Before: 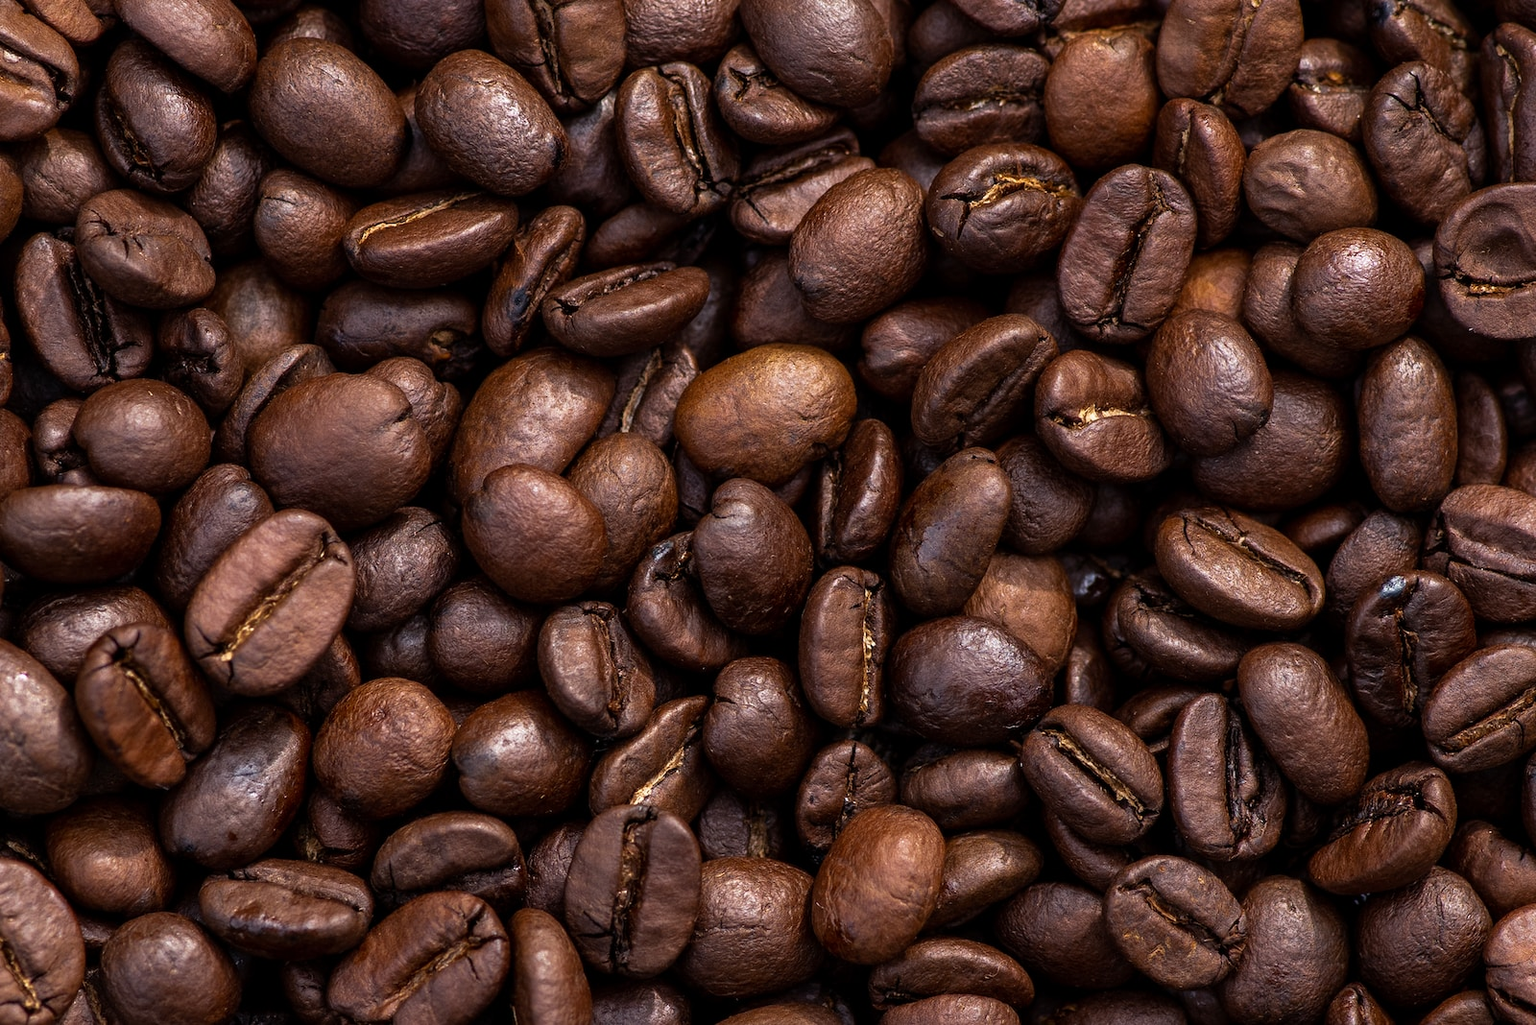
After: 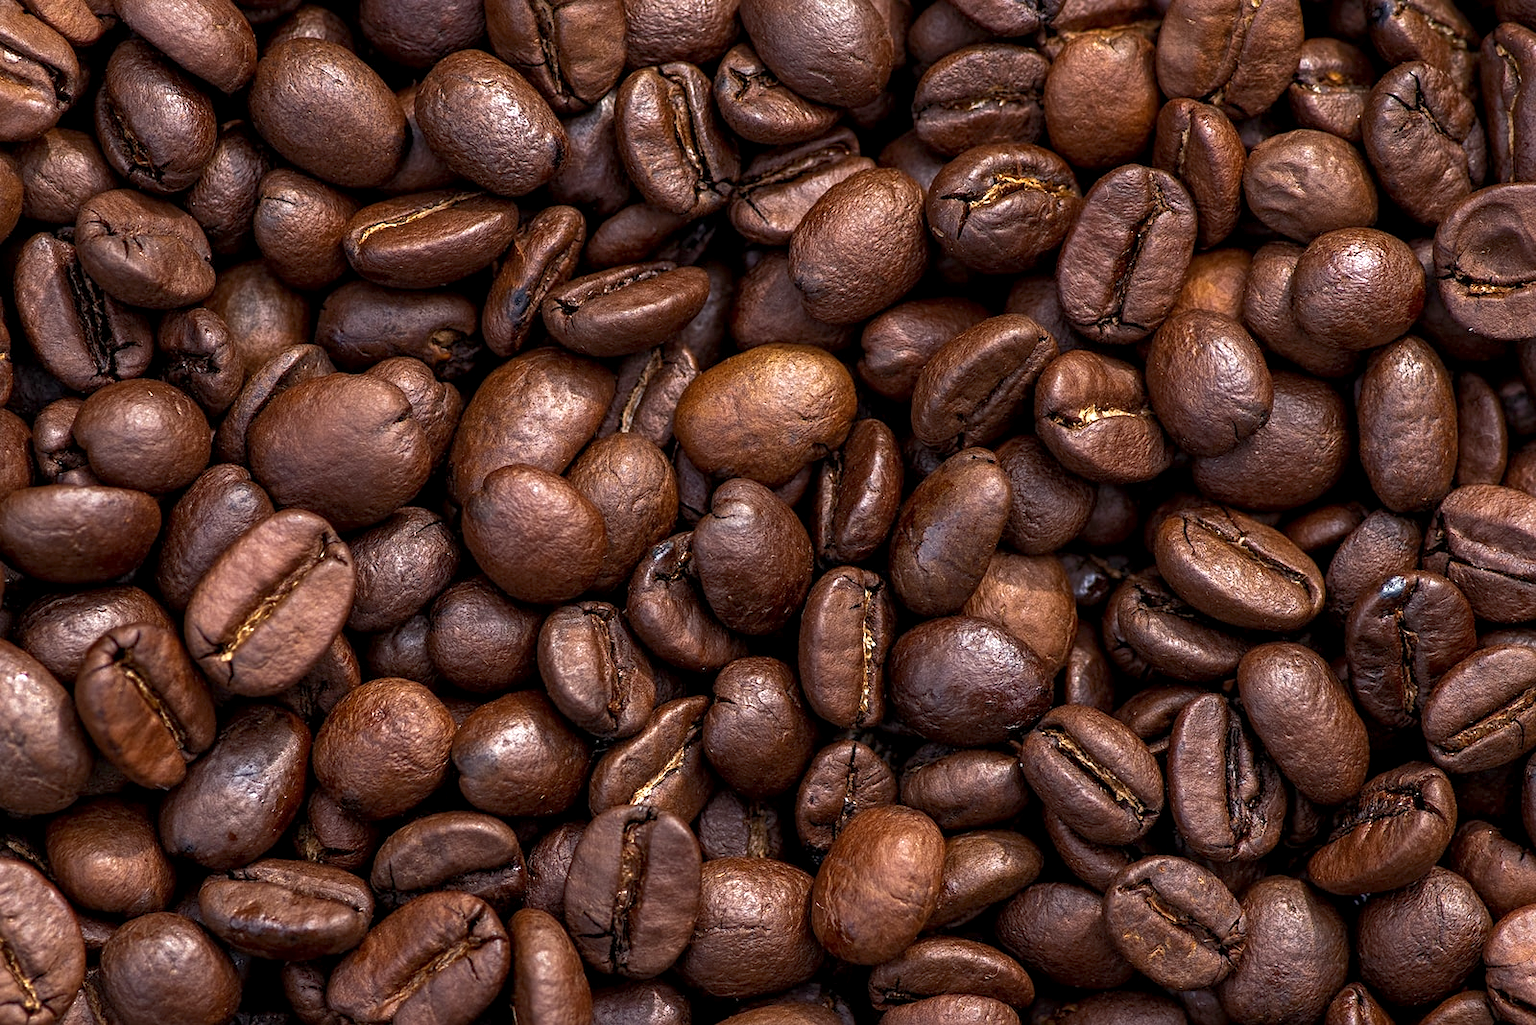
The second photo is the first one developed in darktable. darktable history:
sharpen: amount 0.2
exposure: exposure 0.3 EV, compensate highlight preservation false
rgb curve: curves: ch0 [(0, 0) (0.093, 0.159) (0.241, 0.265) (0.414, 0.42) (1, 1)], compensate middle gray true, preserve colors basic power
local contrast: highlights 100%, shadows 100%, detail 120%, midtone range 0.2
